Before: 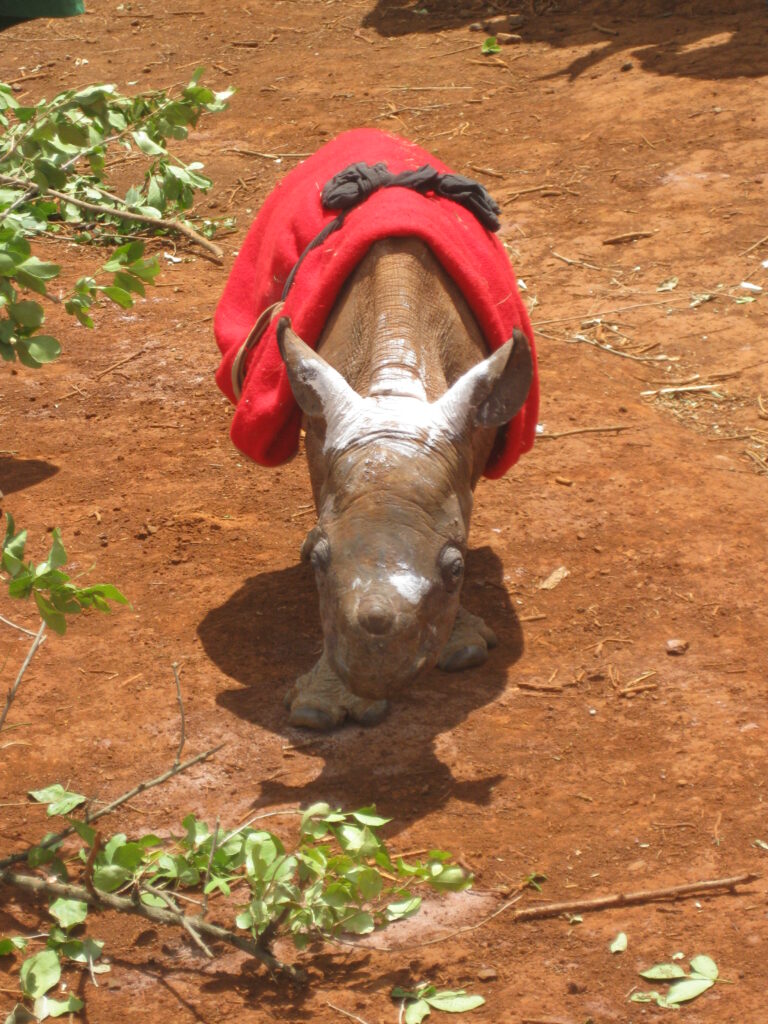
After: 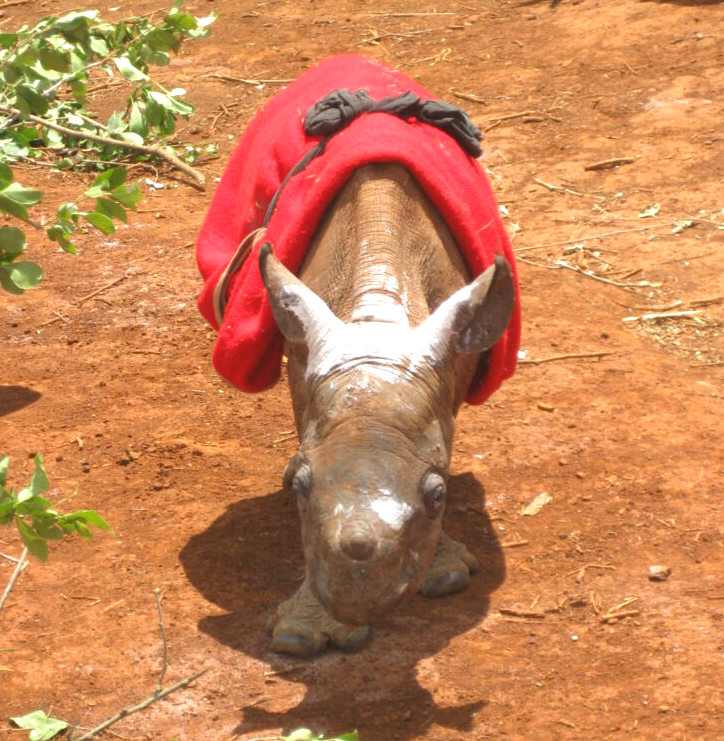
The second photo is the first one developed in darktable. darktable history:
crop: left 2.378%, top 7.321%, right 3.278%, bottom 20.229%
exposure: black level correction 0.001, exposure 0.499 EV, compensate highlight preservation false
